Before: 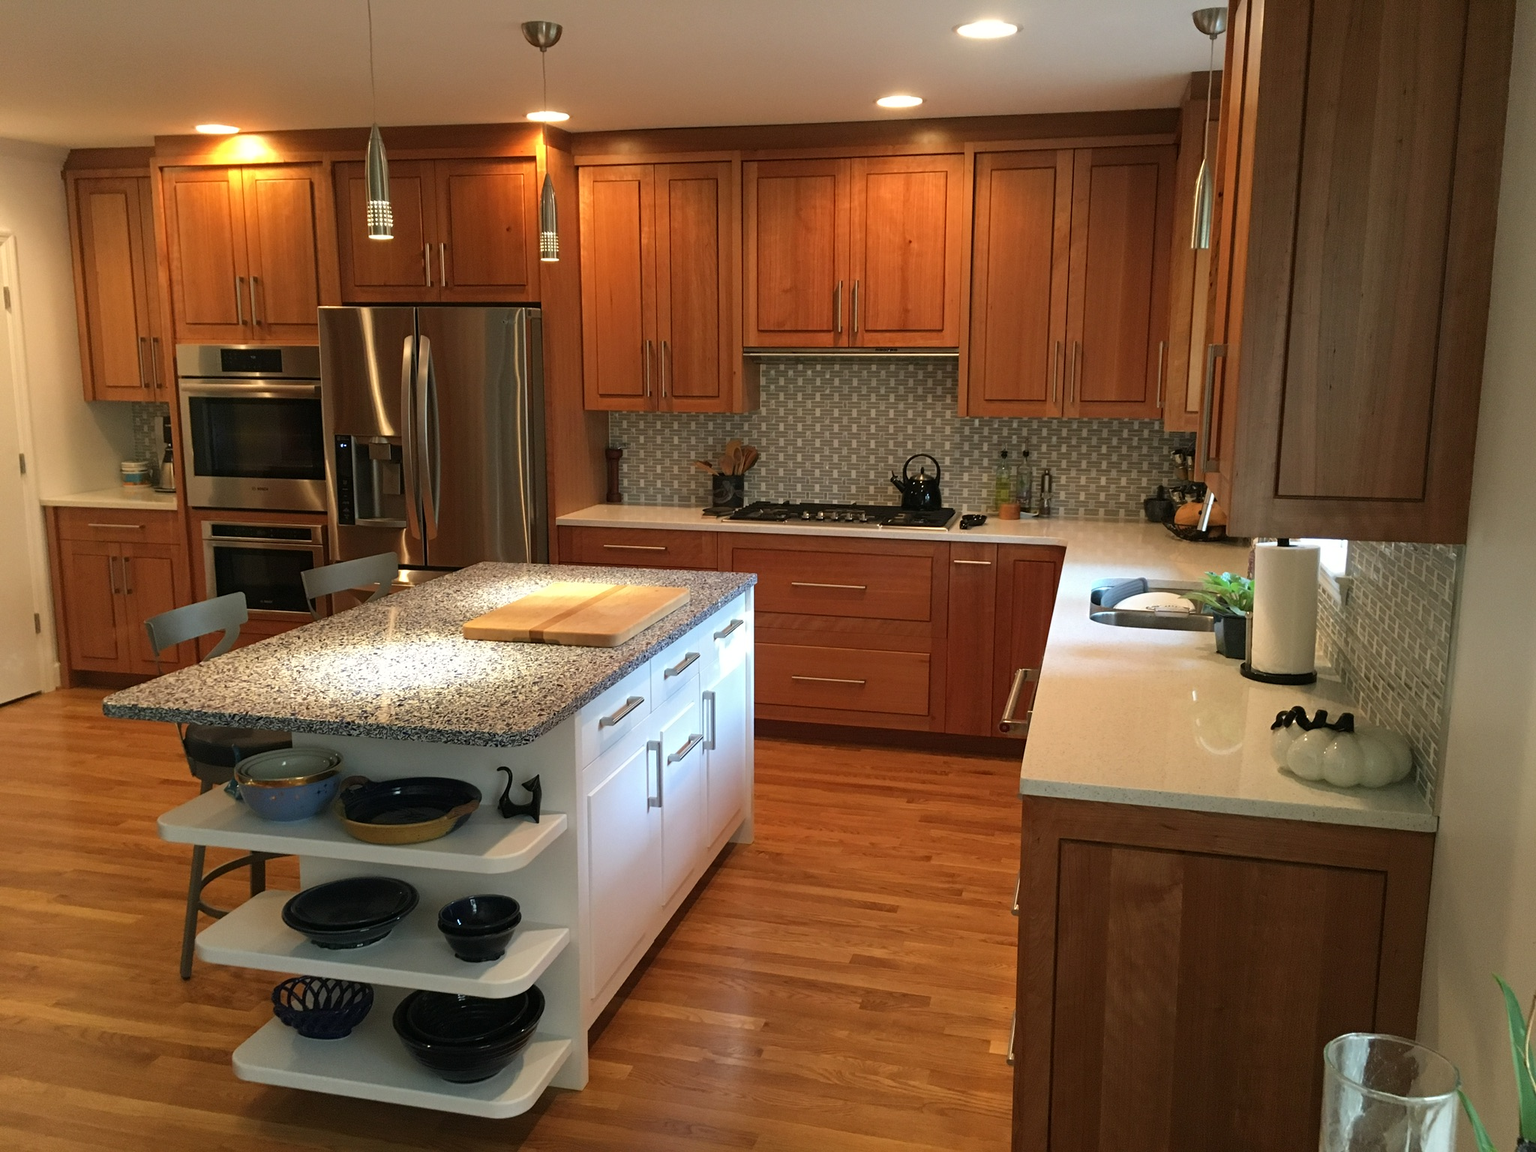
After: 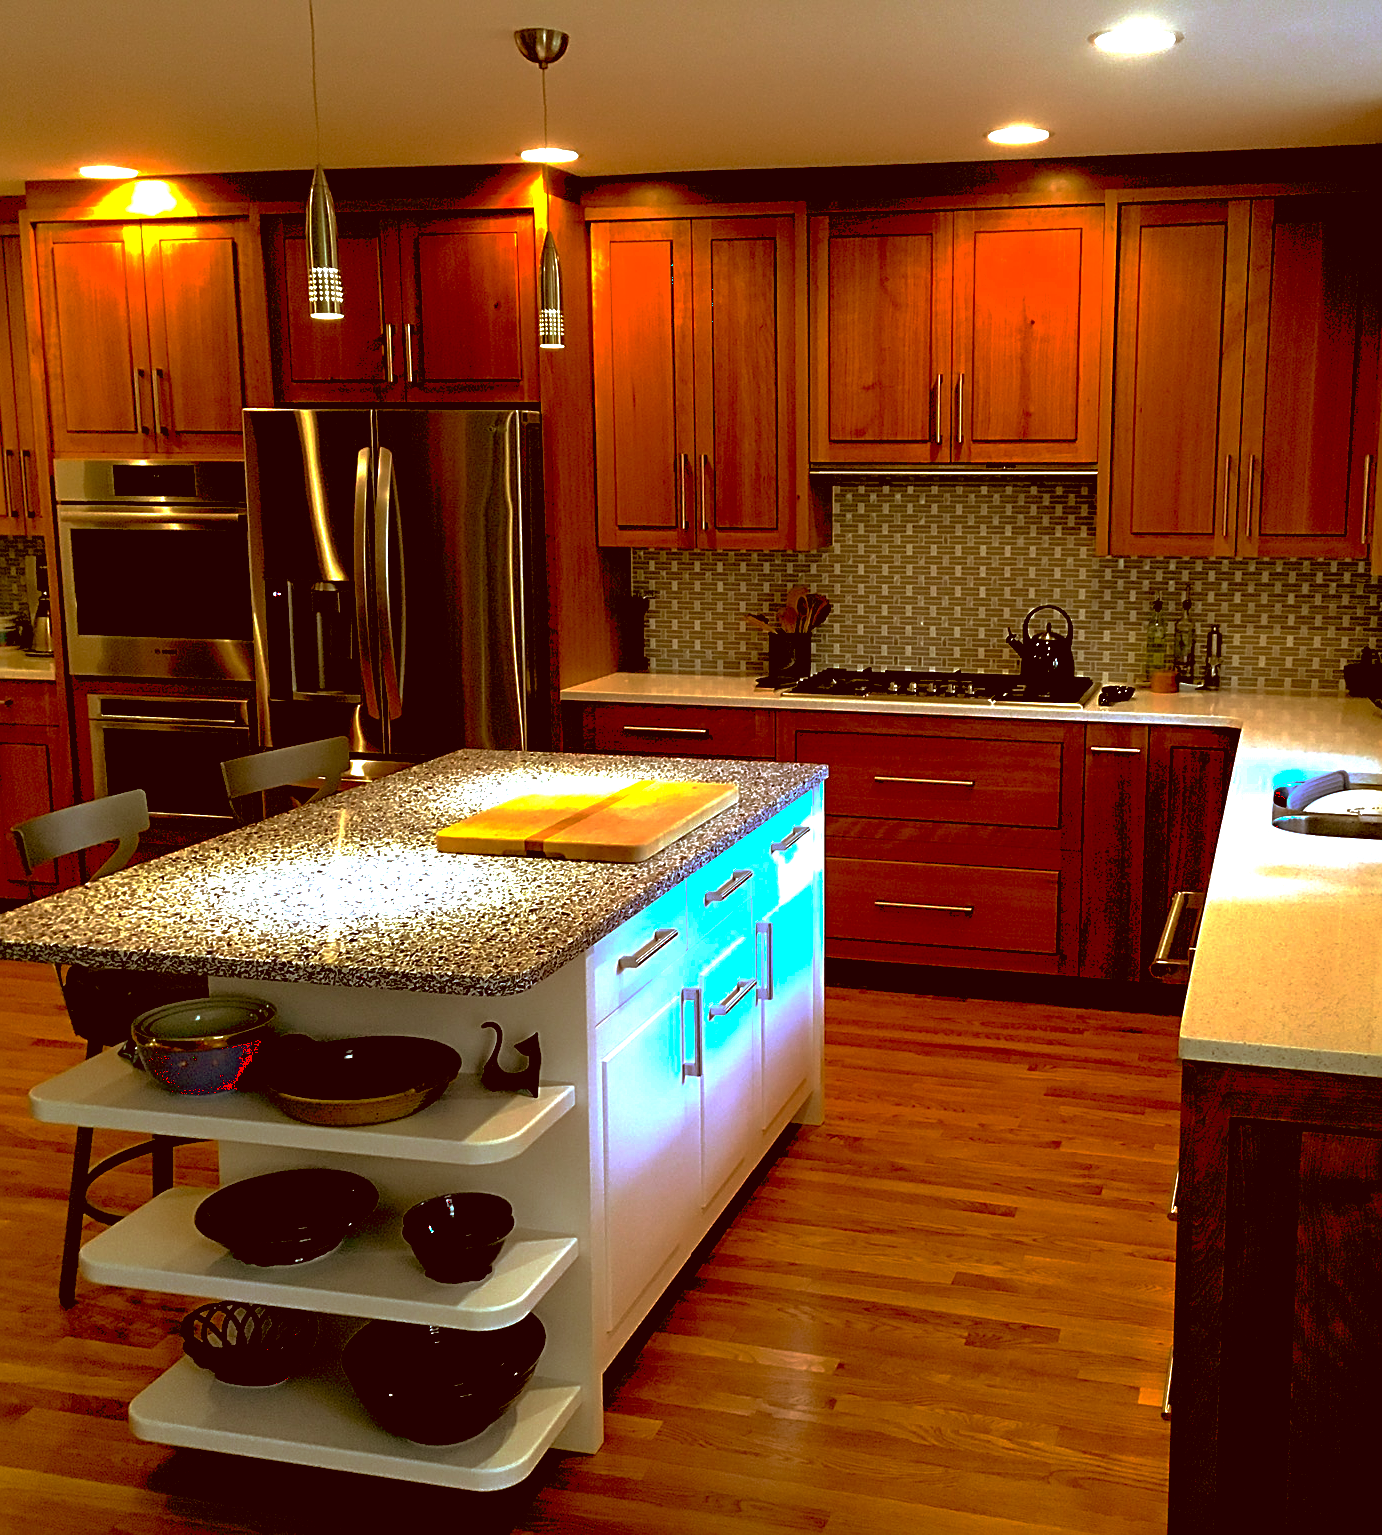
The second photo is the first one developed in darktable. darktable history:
exposure: black level correction 0.036, exposure 0.906 EV, compensate highlight preservation false
crop and rotate: left 8.839%, right 23.663%
color correction: highlights a* 1.01, highlights b* 24.51, shadows a* 15.91, shadows b* 24.79
sharpen: on, module defaults
base curve: curves: ch0 [(0, 0) (0.826, 0.587) (1, 1)], preserve colors none
color calibration: illuminant custom, x 0.389, y 0.387, temperature 3801.68 K, clip negative RGB from gamut false
